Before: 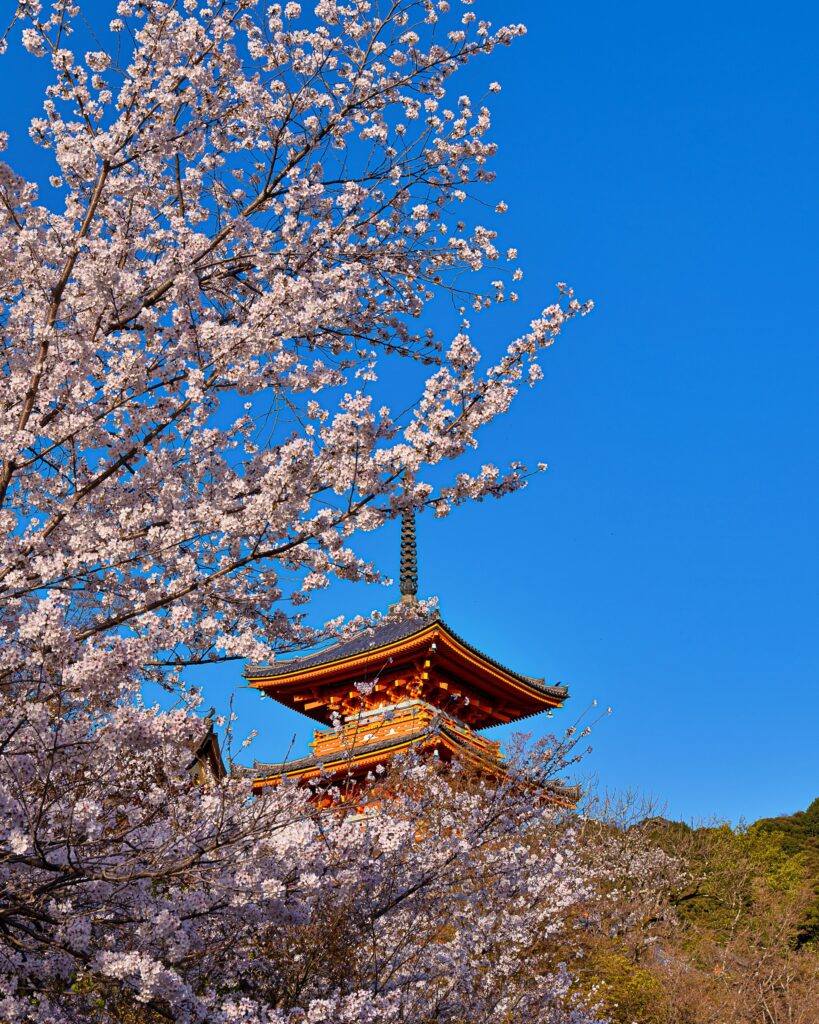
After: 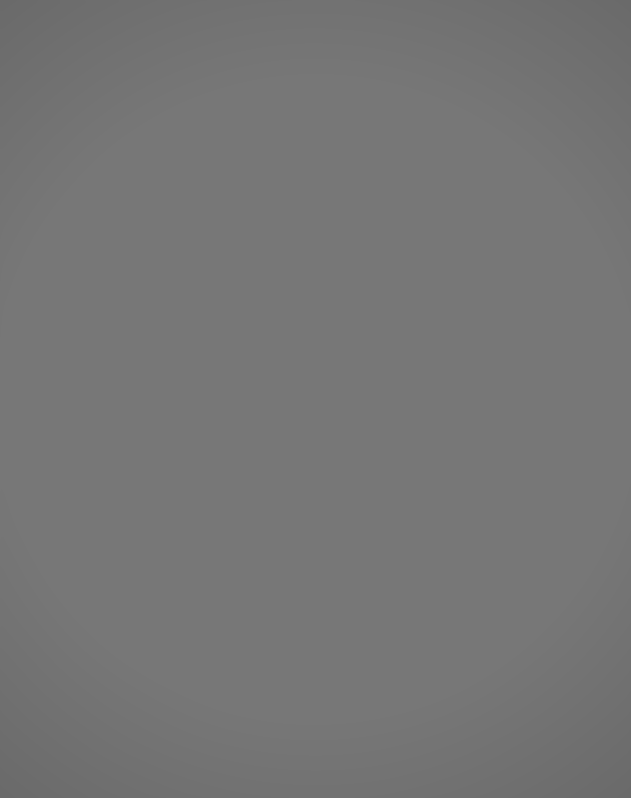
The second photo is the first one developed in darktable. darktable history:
crop and rotate: left 20.74%, top 7.912%, right 0.375%, bottom 13.378%
vignetting: brightness -0.233, saturation 0.141
rotate and perspective: rotation 0.226°, lens shift (vertical) -0.042, crop left 0.023, crop right 0.982, crop top 0.006, crop bottom 0.994
sharpen: on, module defaults
color correction: saturation 1.34
lowpass: radius 31.92, contrast 1.72, brightness -0.98, saturation 0.94
highpass: sharpness 5.84%, contrast boost 8.44%
